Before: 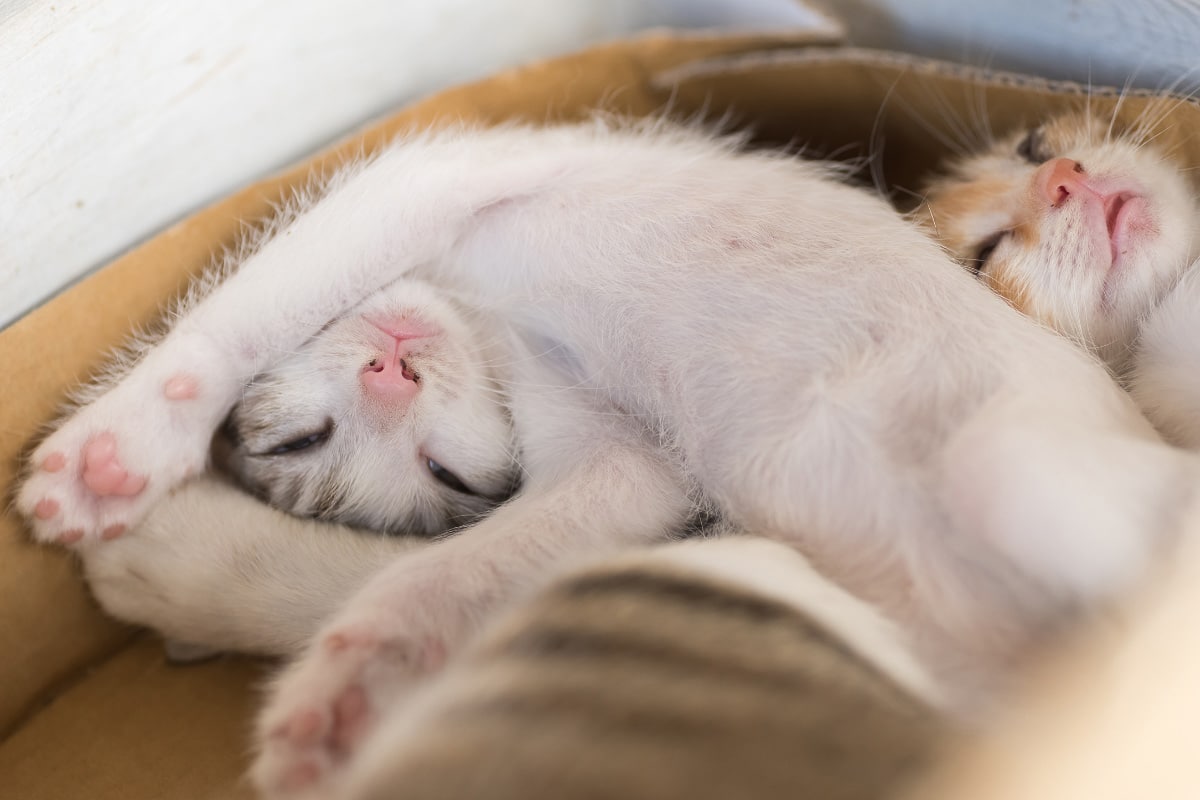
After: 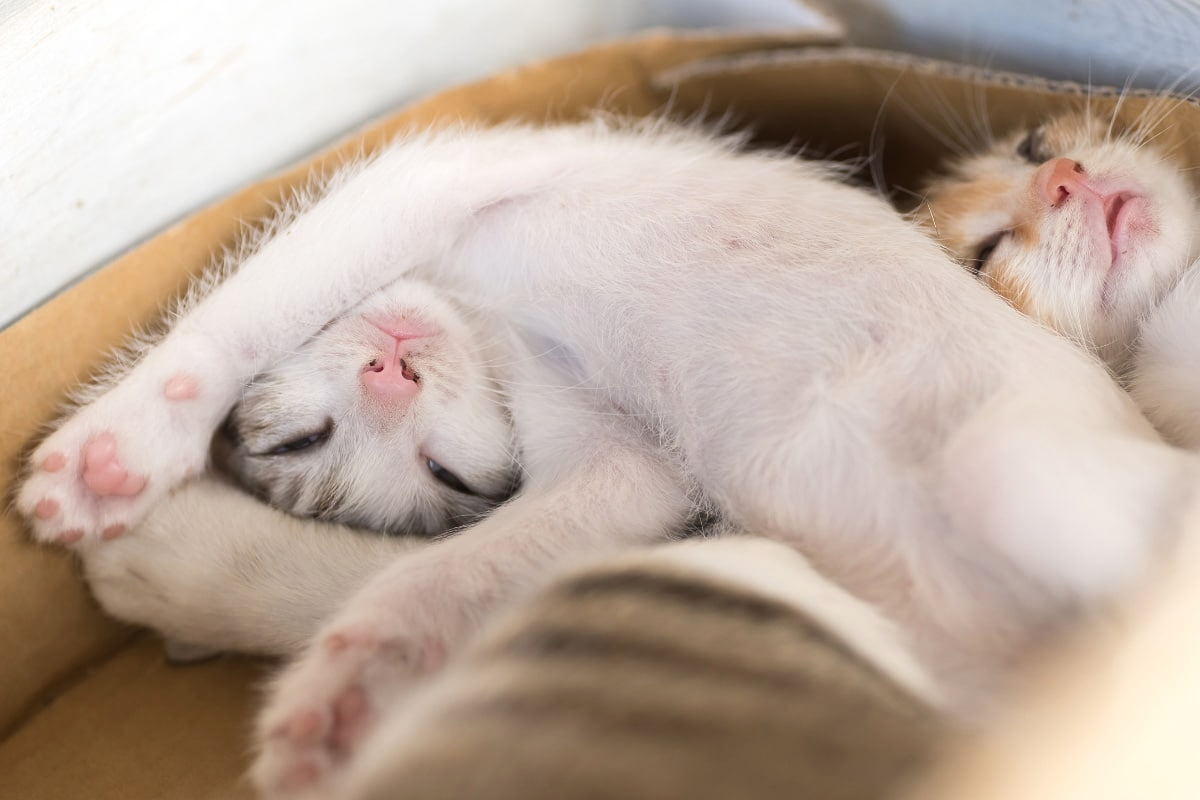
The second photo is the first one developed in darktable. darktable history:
shadows and highlights: shadows -11.74, white point adjustment 3.87, highlights 26.95
